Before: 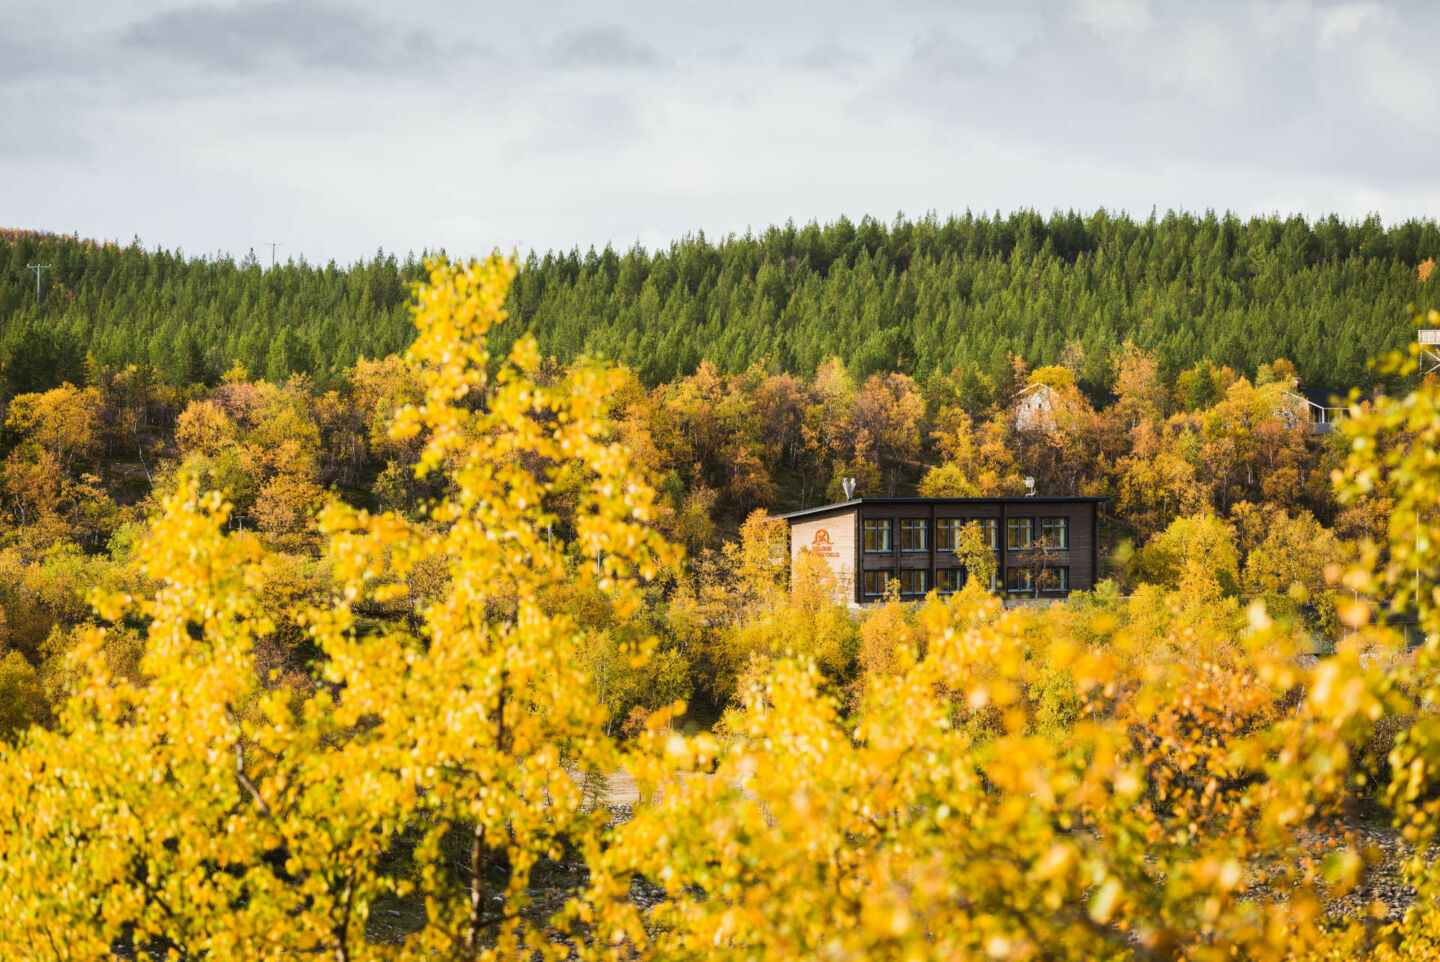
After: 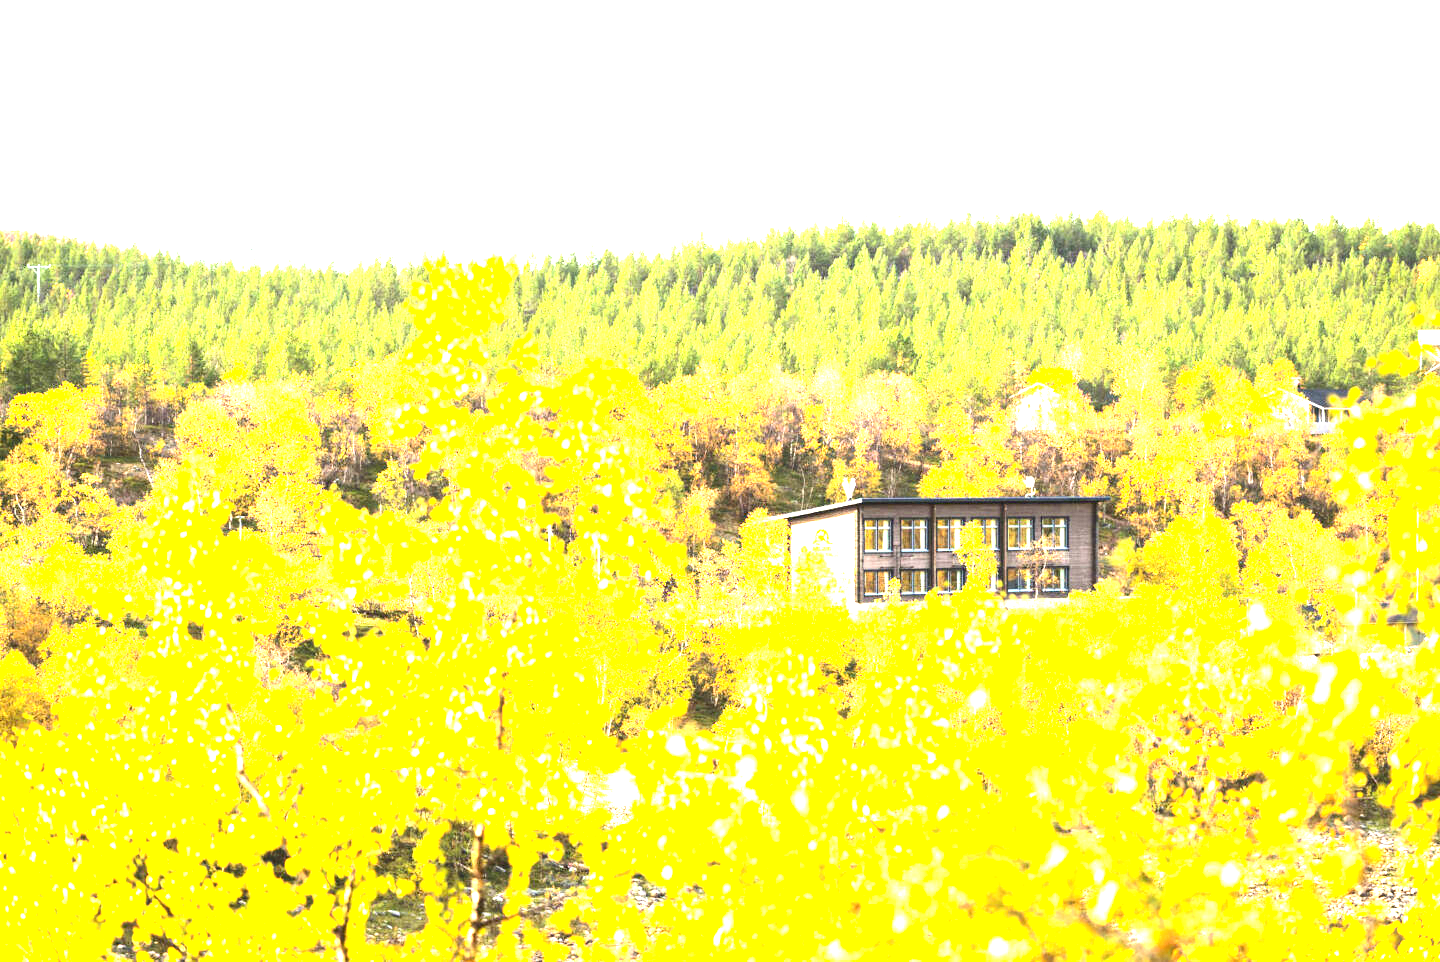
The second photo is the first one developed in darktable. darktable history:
contrast brightness saturation: contrast 0.139
exposure: exposure 3.052 EV, compensate exposure bias true, compensate highlight preservation false
